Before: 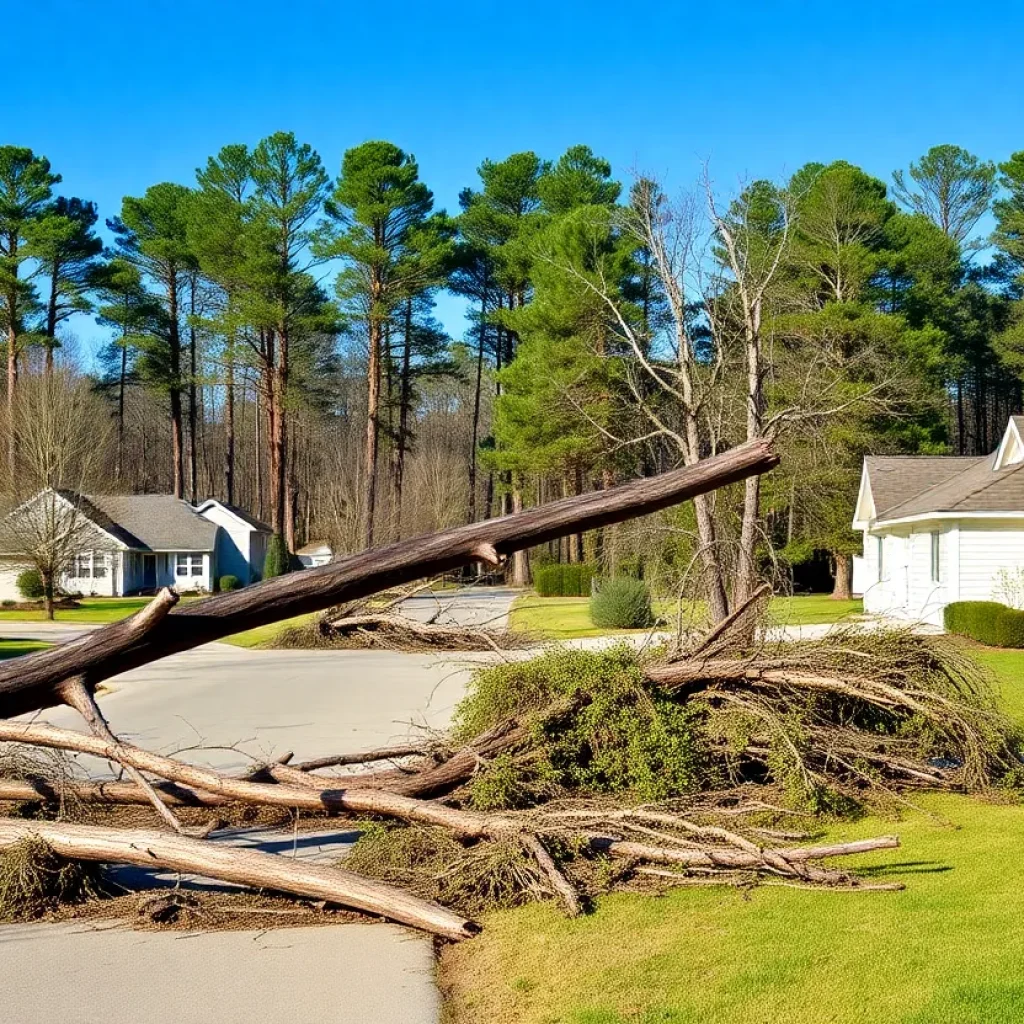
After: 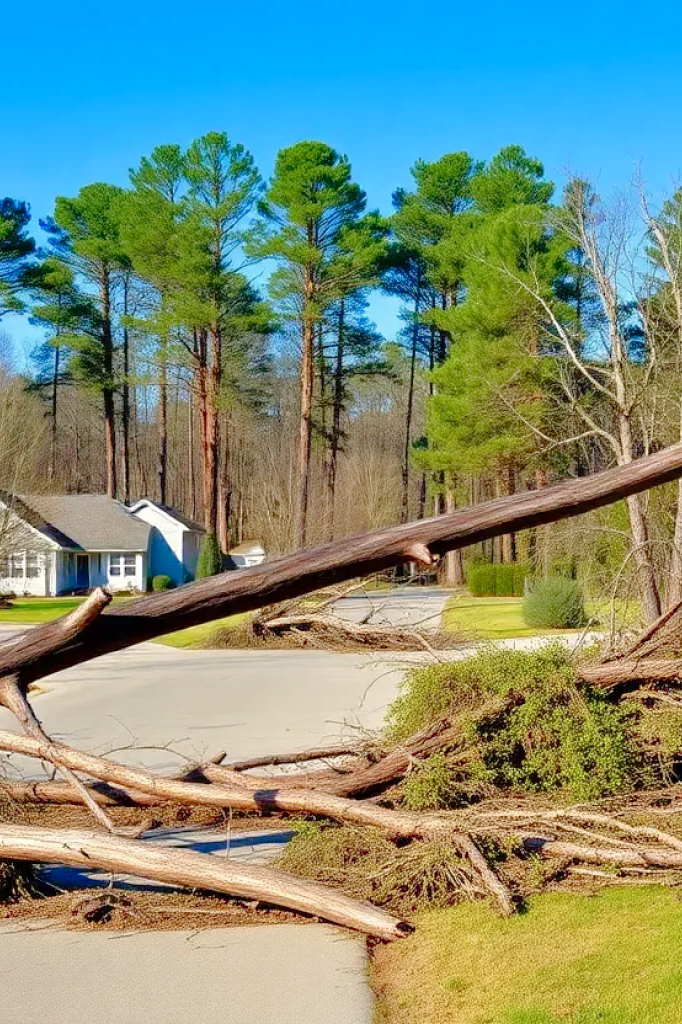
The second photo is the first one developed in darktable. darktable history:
tone curve: curves: ch0 [(0, 0) (0.004, 0.008) (0.077, 0.156) (0.169, 0.29) (0.774, 0.774) (1, 1)], color space Lab, linked channels, preserve colors none
crop and rotate: left 6.617%, right 26.717%
